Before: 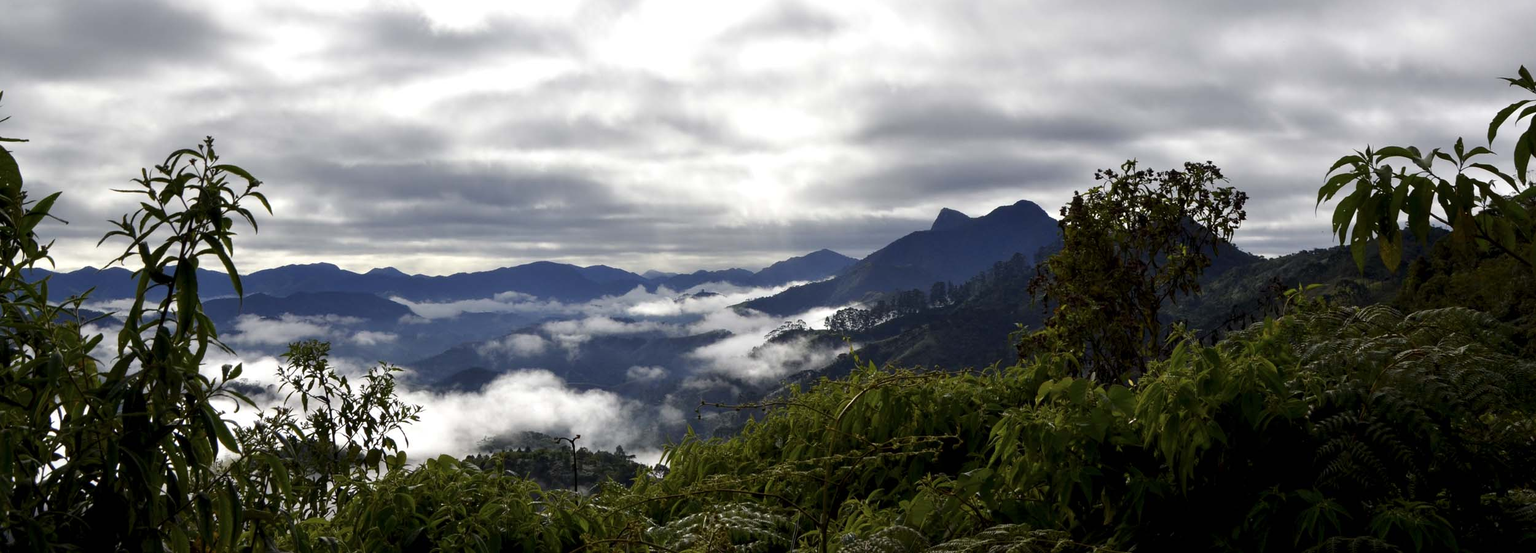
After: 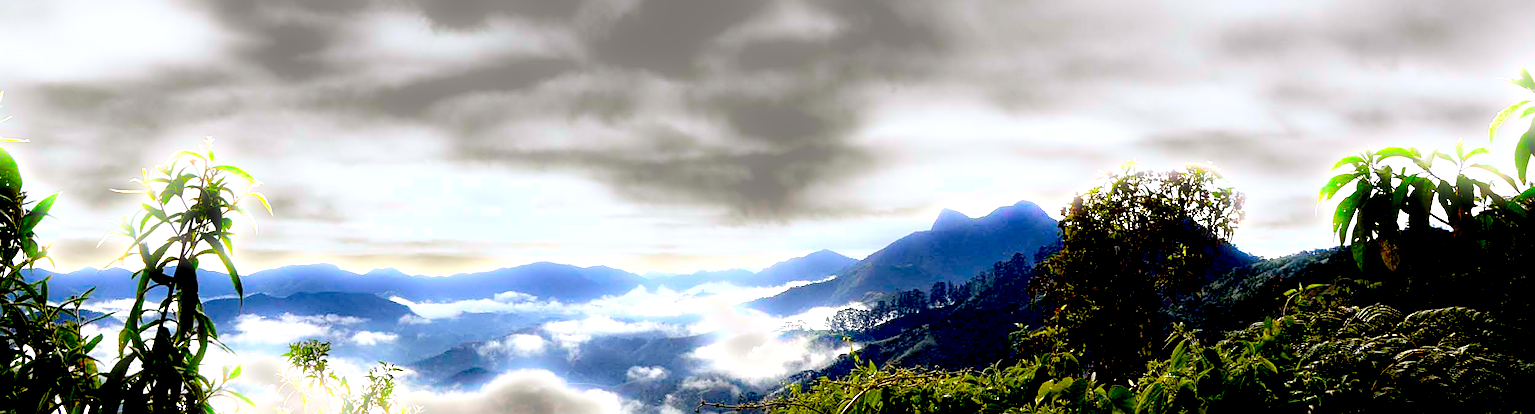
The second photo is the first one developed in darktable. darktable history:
rotate and perspective: crop left 0, crop top 0
crop: bottom 24.988%
sharpen: on, module defaults
bloom: size 5%, threshold 95%, strength 15%
exposure: black level correction 0.016, exposure 1.774 EV, compensate highlight preservation false
white balance: red 1.009, blue 0.985
